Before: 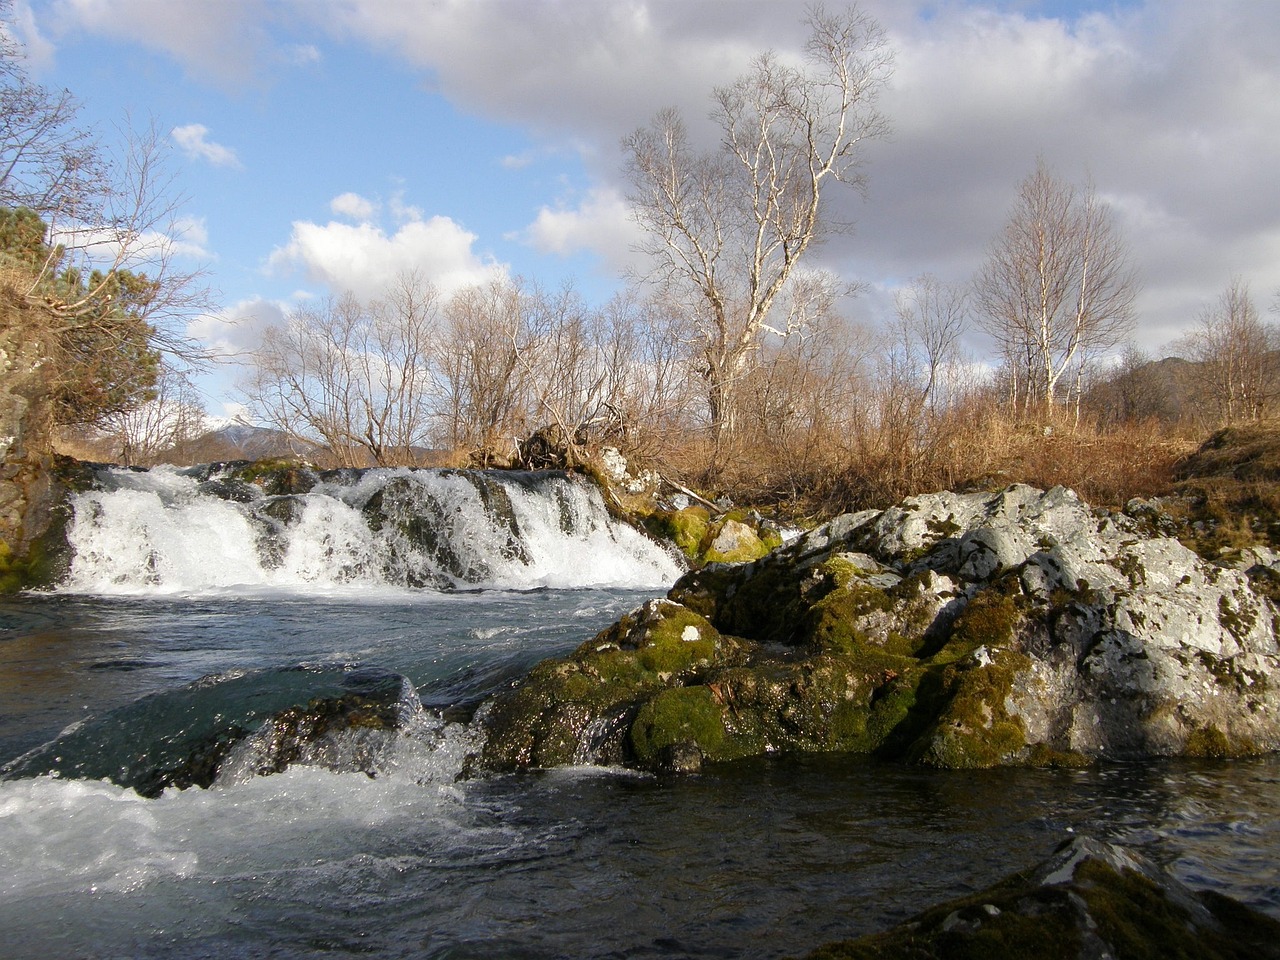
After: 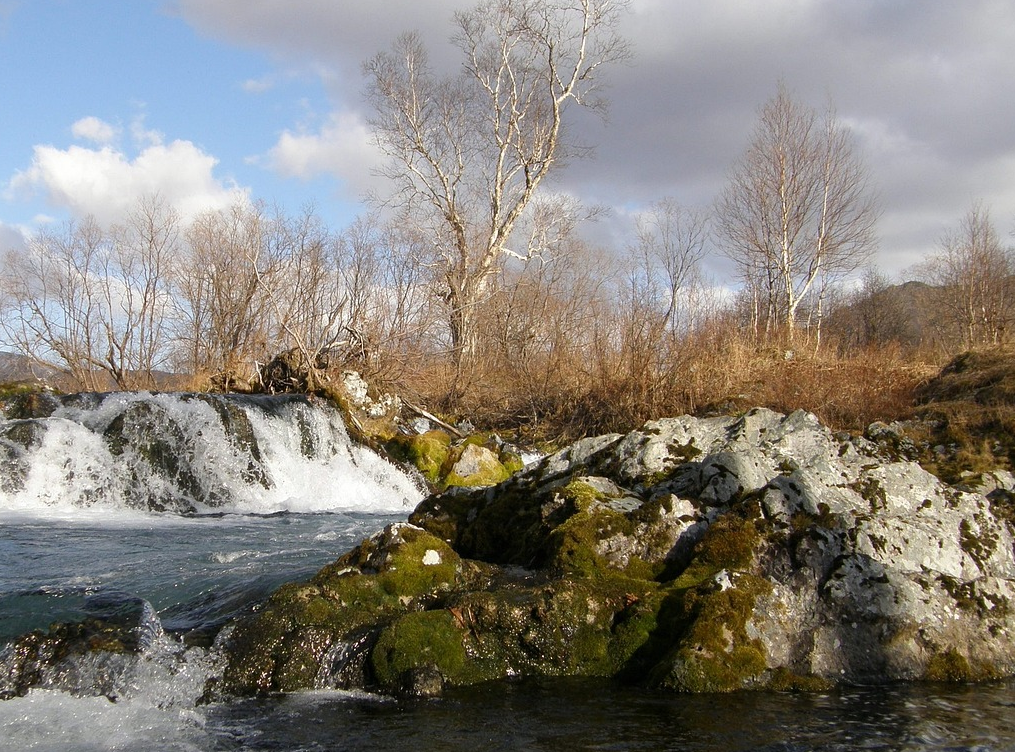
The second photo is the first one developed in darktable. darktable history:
crop and rotate: left 20.248%, top 7.996%, right 0.384%, bottom 13.624%
